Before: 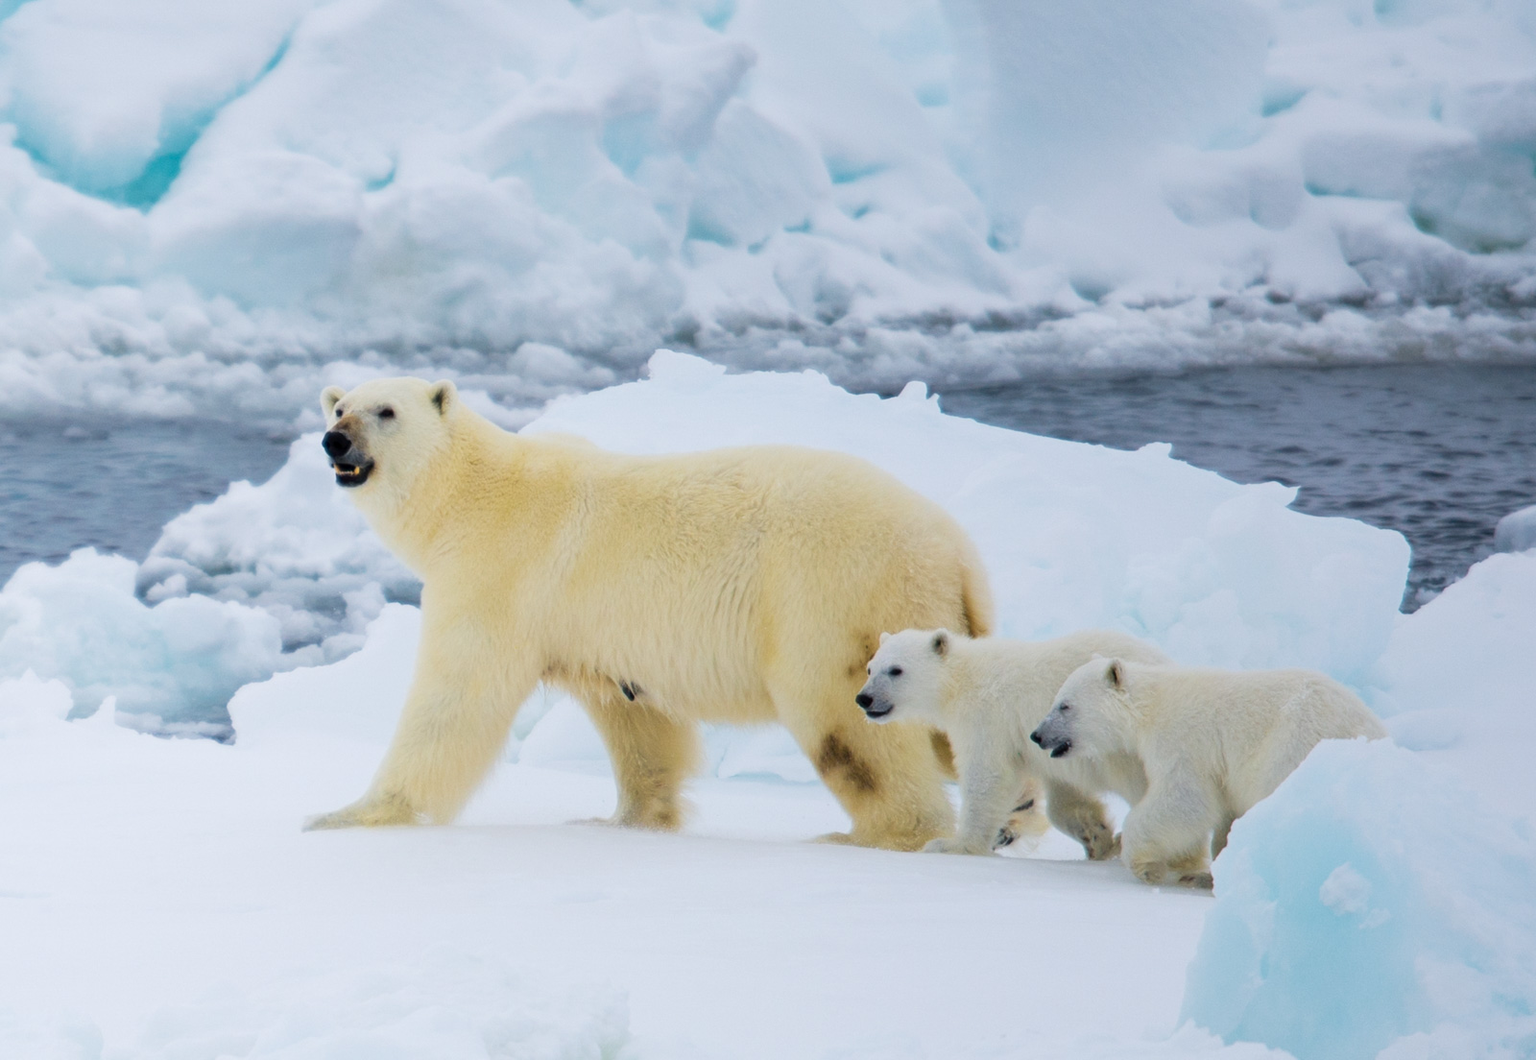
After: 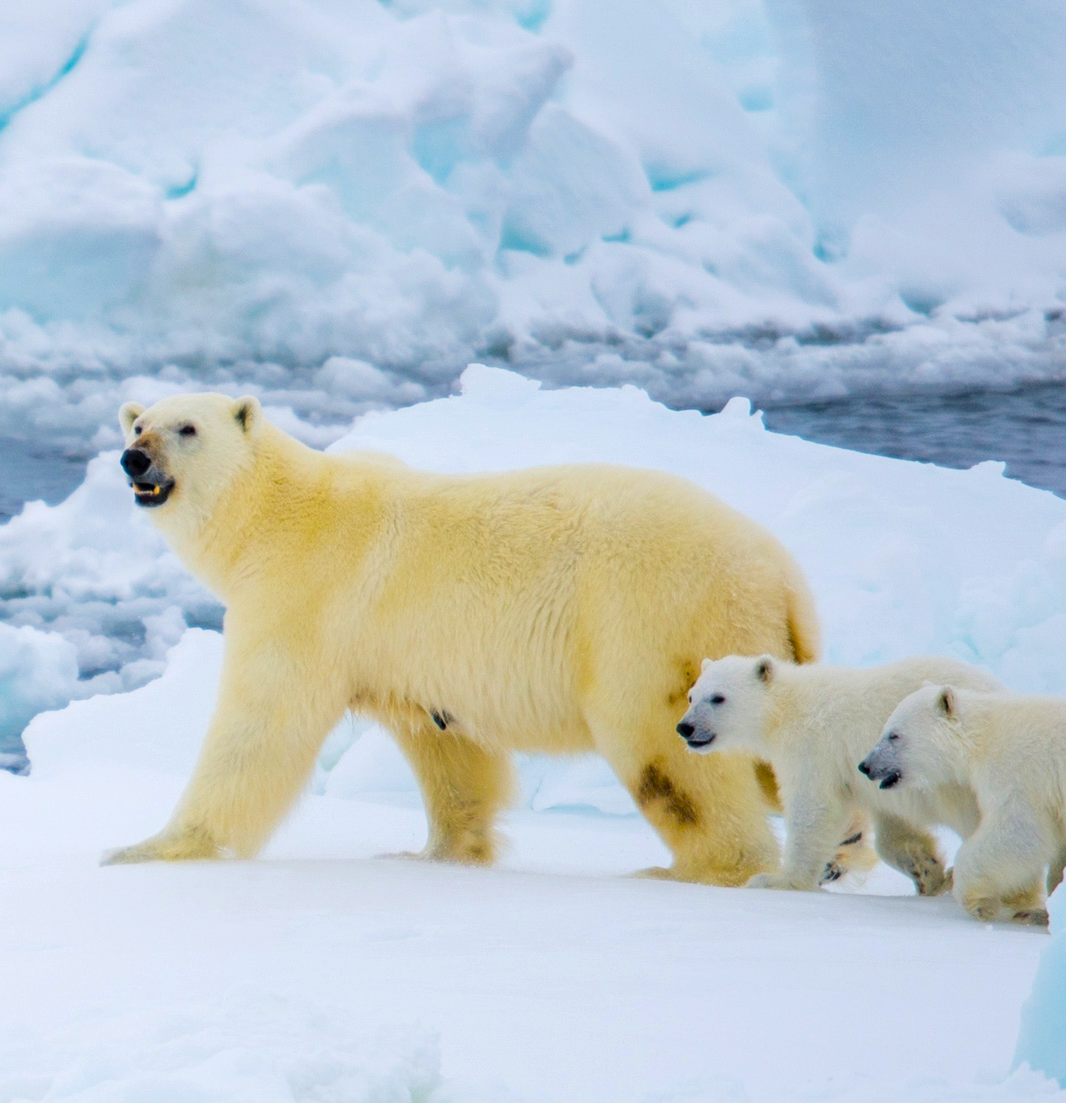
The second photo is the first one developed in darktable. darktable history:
color balance rgb: perceptual saturation grading › global saturation 25%, perceptual brilliance grading › mid-tones 10%, perceptual brilliance grading › shadows 15%, global vibrance 20%
crop and rotate: left 13.537%, right 19.796%
local contrast: on, module defaults
exposure: exposure 0.02 EV, compensate highlight preservation false
